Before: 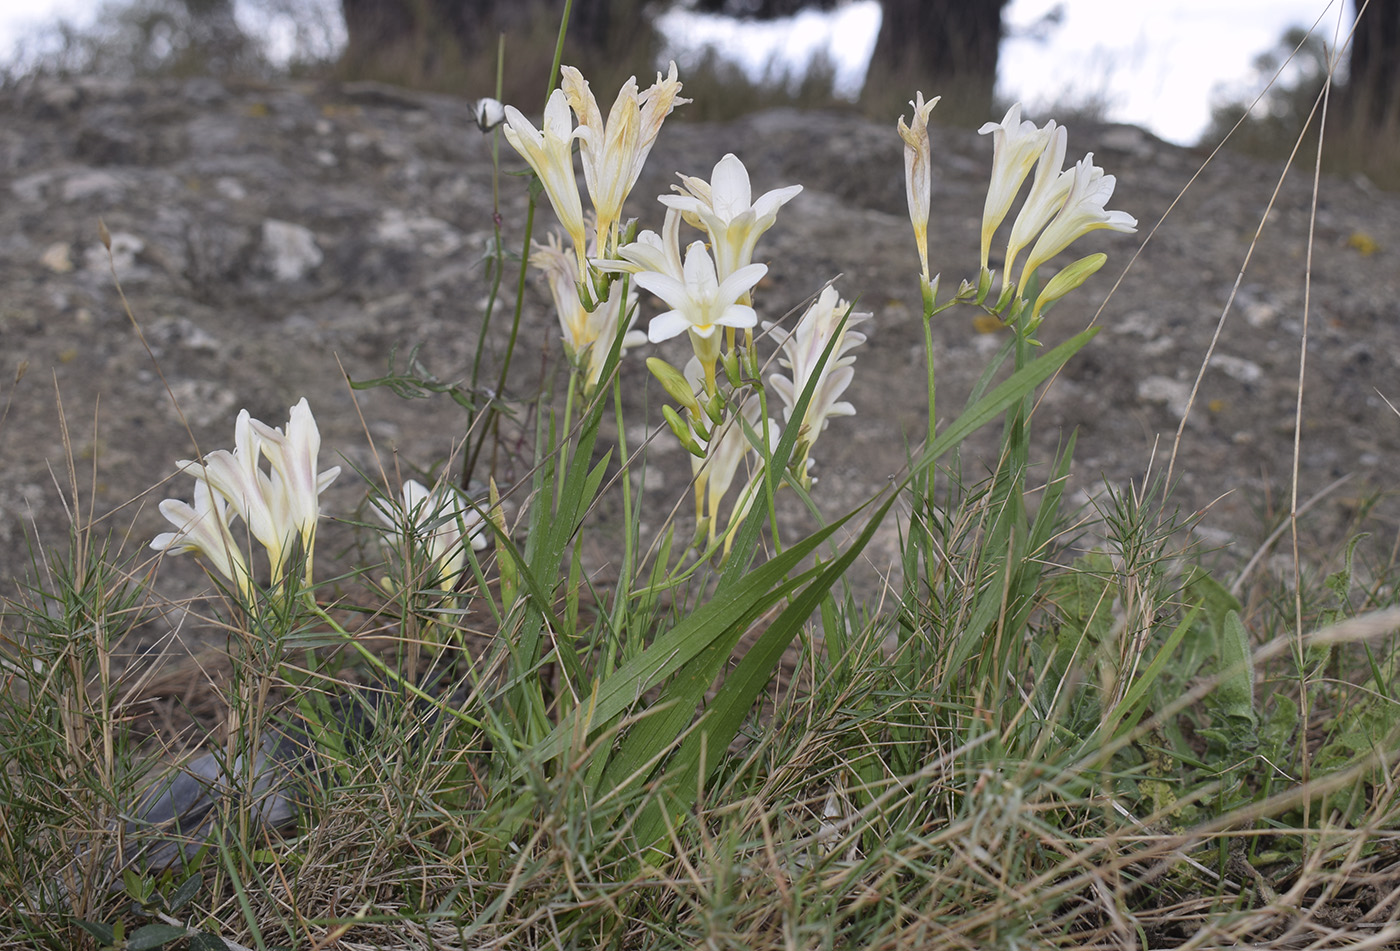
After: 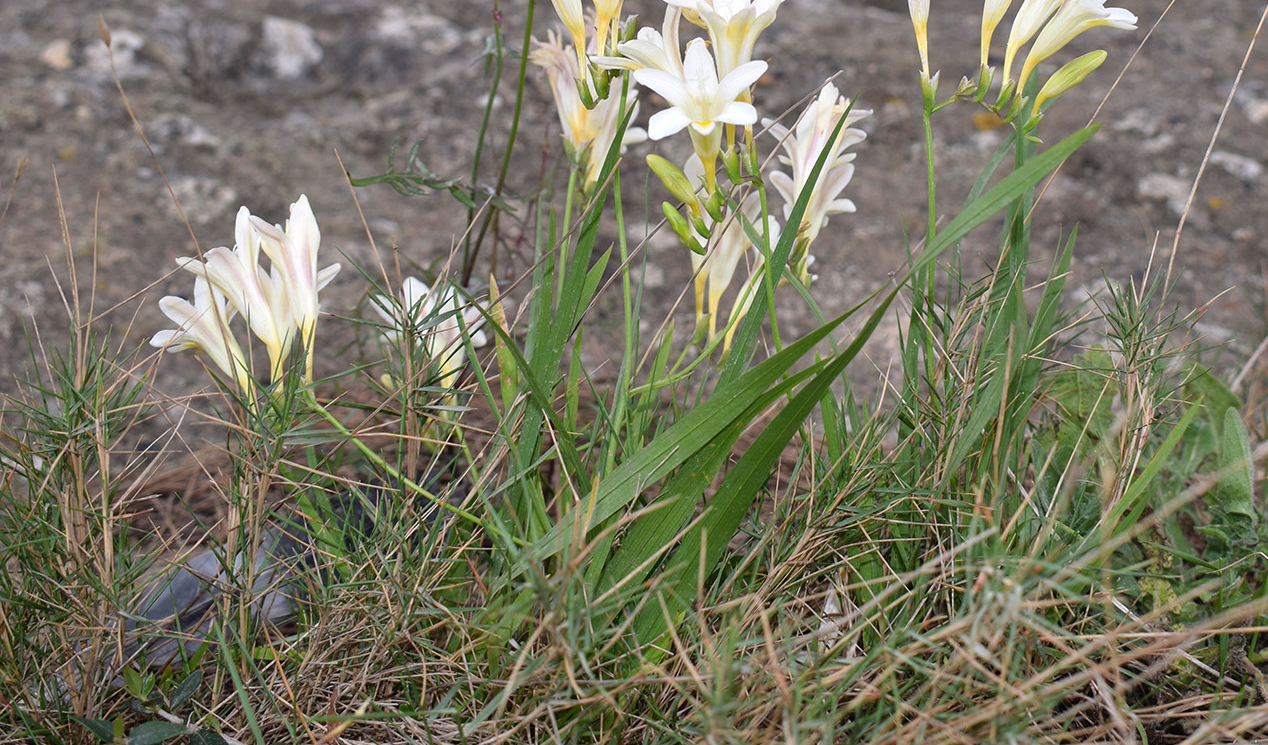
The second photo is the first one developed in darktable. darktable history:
levels: mode automatic, white 99.9%, levels [0, 0.48, 0.961]
crop: top 21.426%, right 9.387%, bottom 0.224%
